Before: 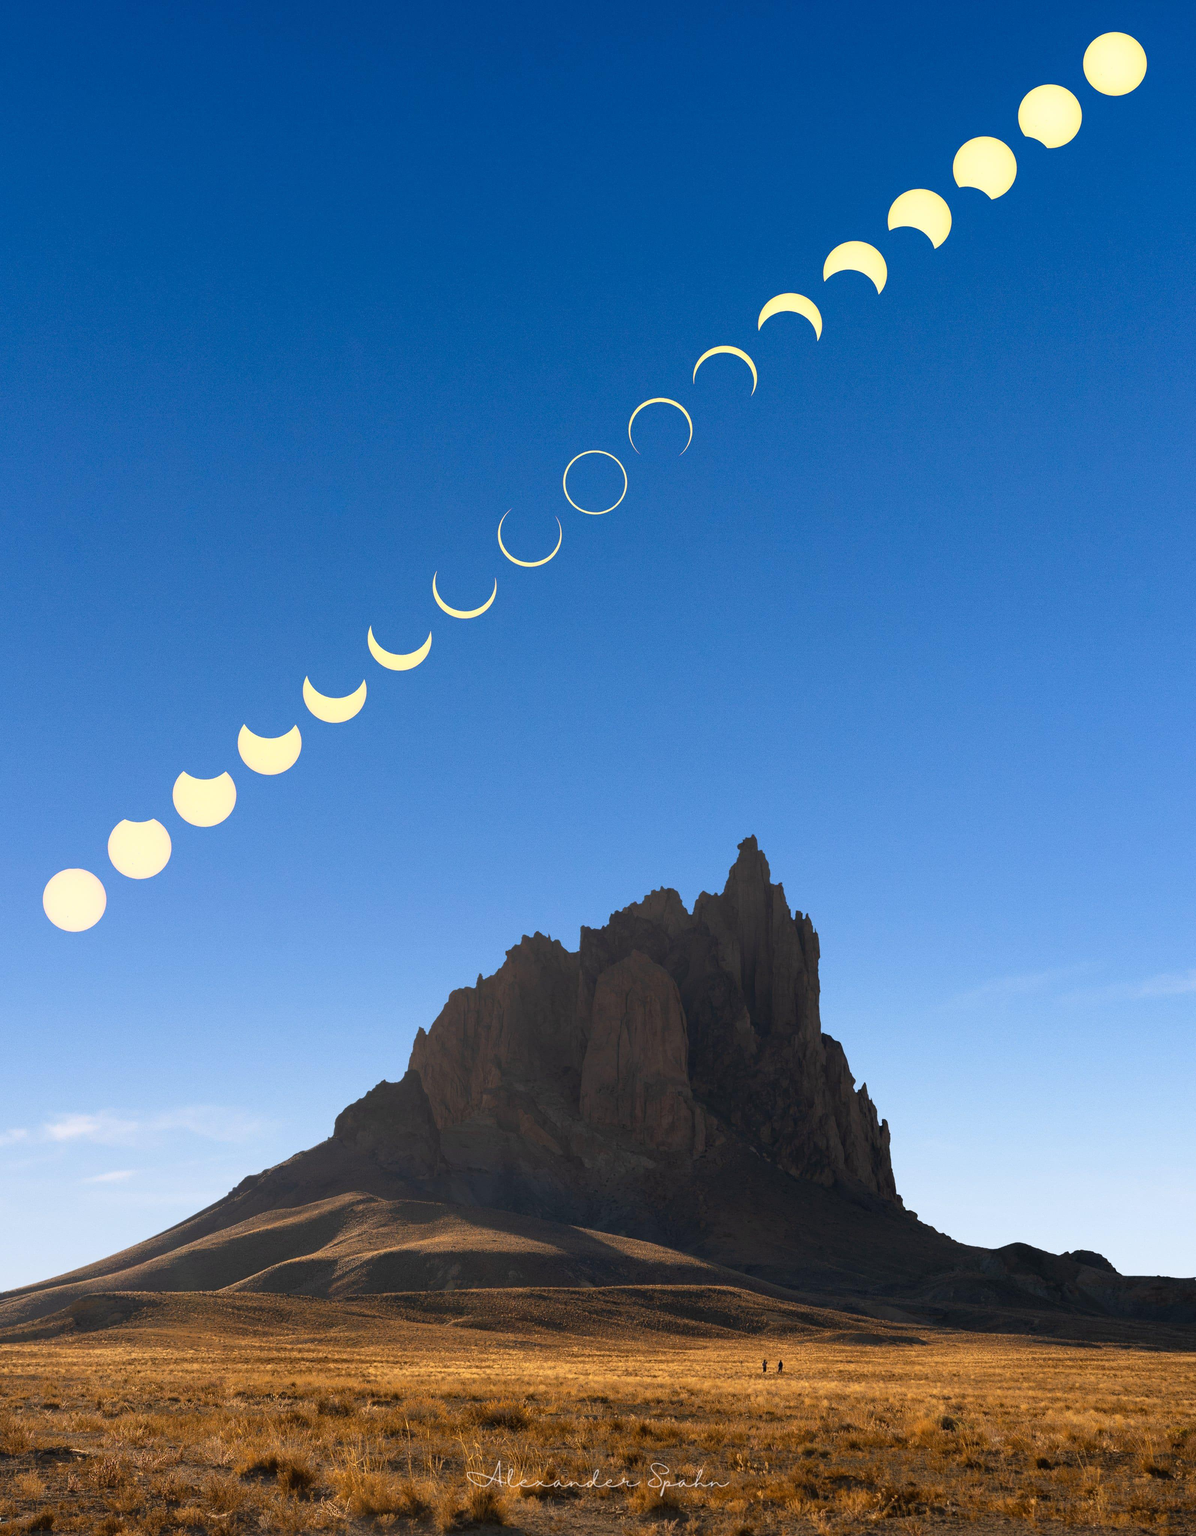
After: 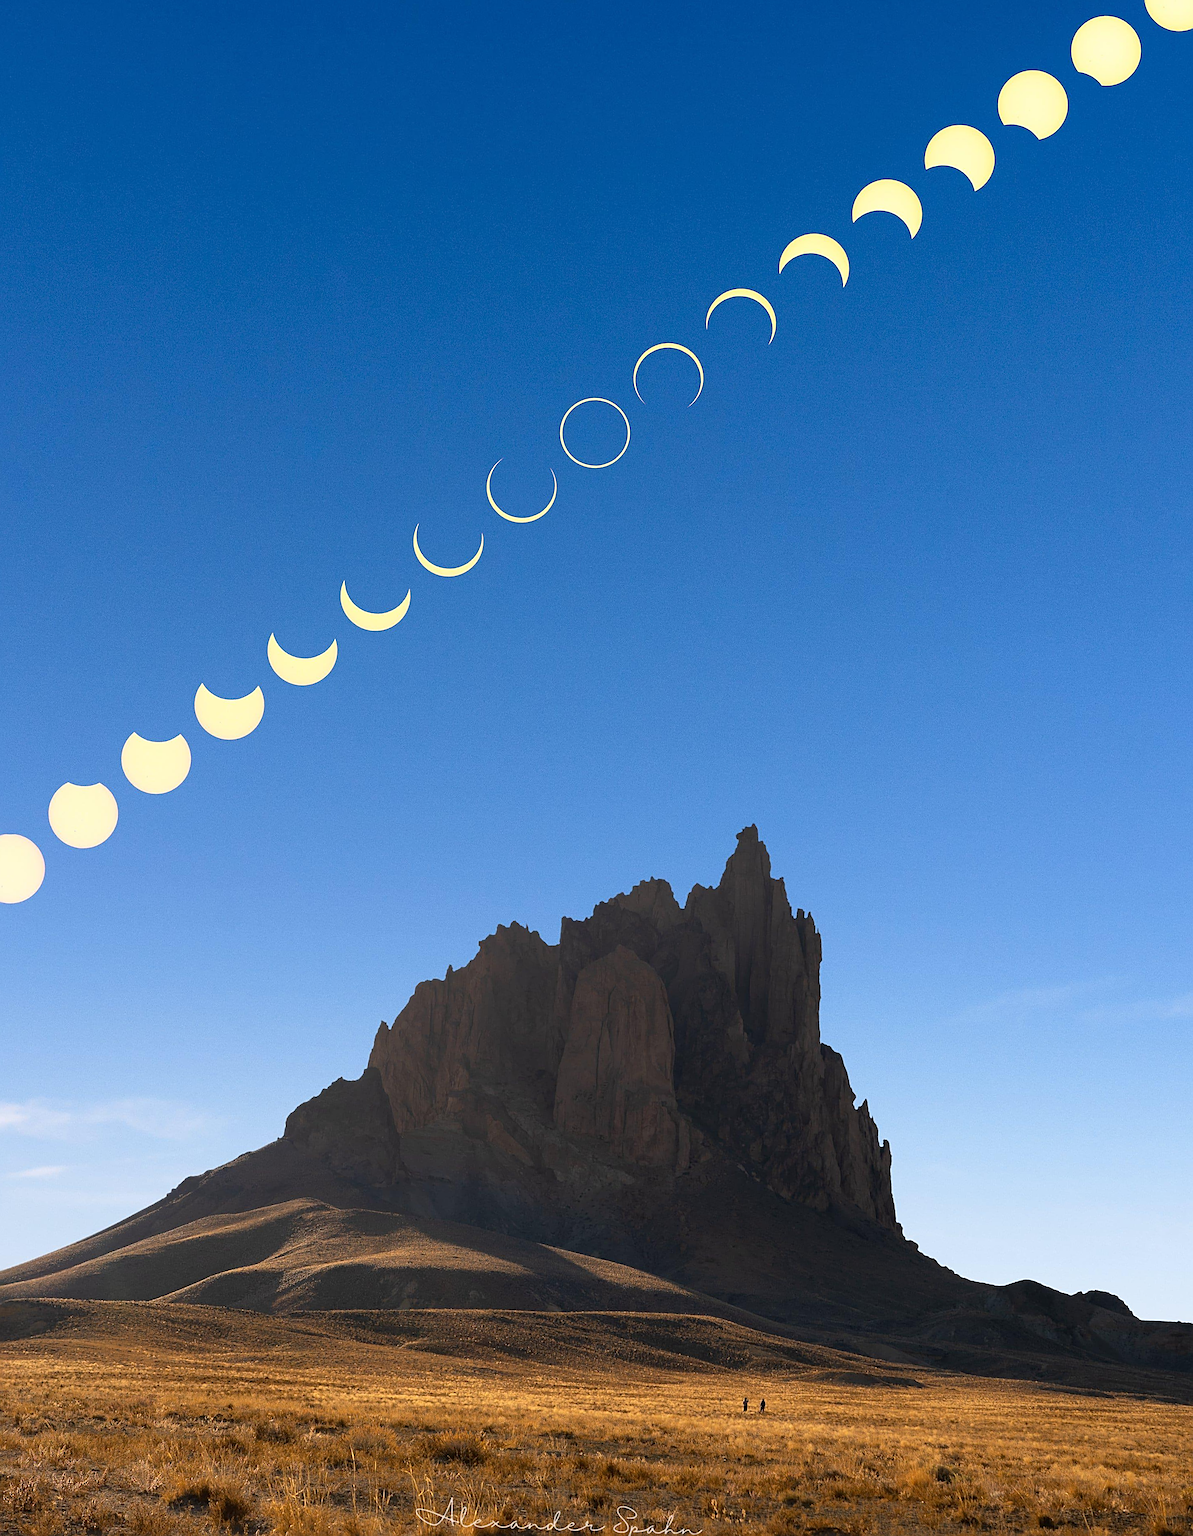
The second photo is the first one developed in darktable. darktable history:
crop and rotate: angle -2.06°, left 3.085%, top 3.626%, right 1.42%, bottom 0.696%
sharpen: radius 2.535, amount 0.629
